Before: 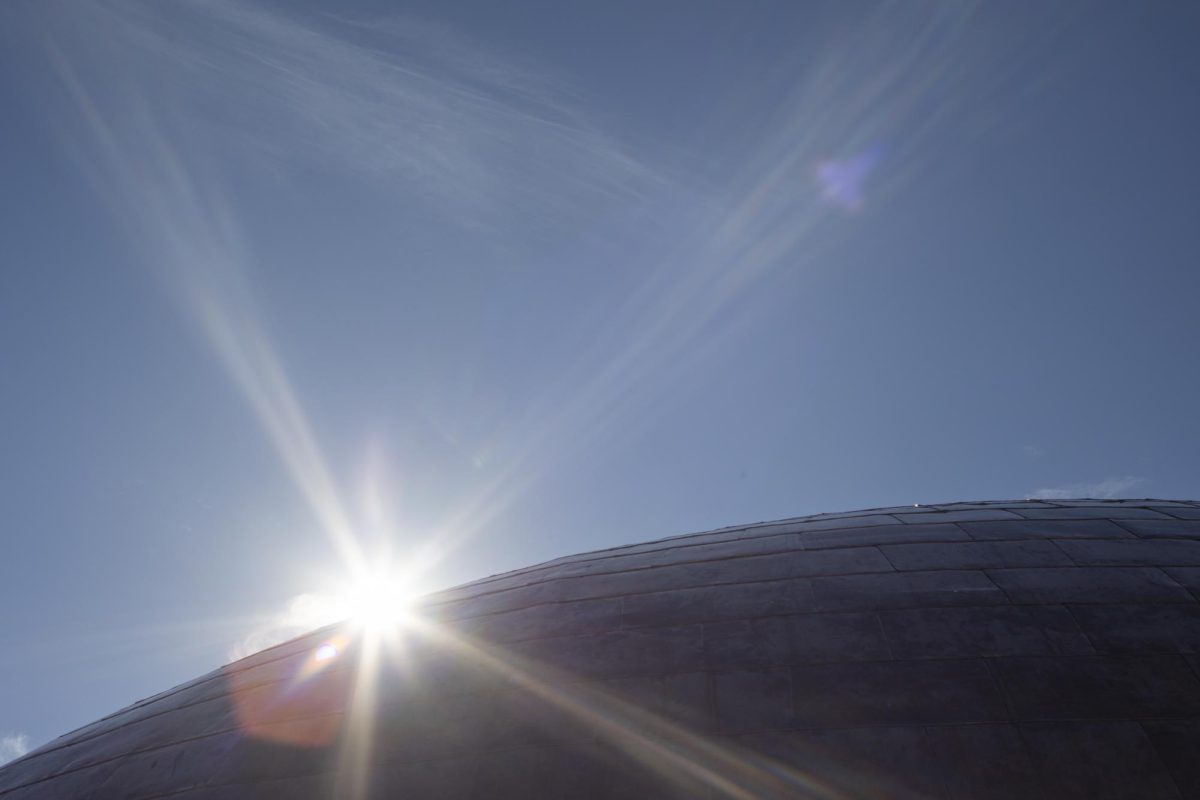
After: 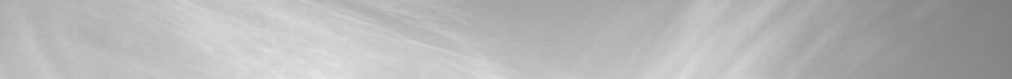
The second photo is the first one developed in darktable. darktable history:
velvia: strength 30%
crop and rotate: left 9.644%, top 9.491%, right 6.021%, bottom 80.509%
exposure: black level correction 0.016, exposure 1.774 EV, compensate highlight preservation false
monochrome: a -6.99, b 35.61, size 1.4
